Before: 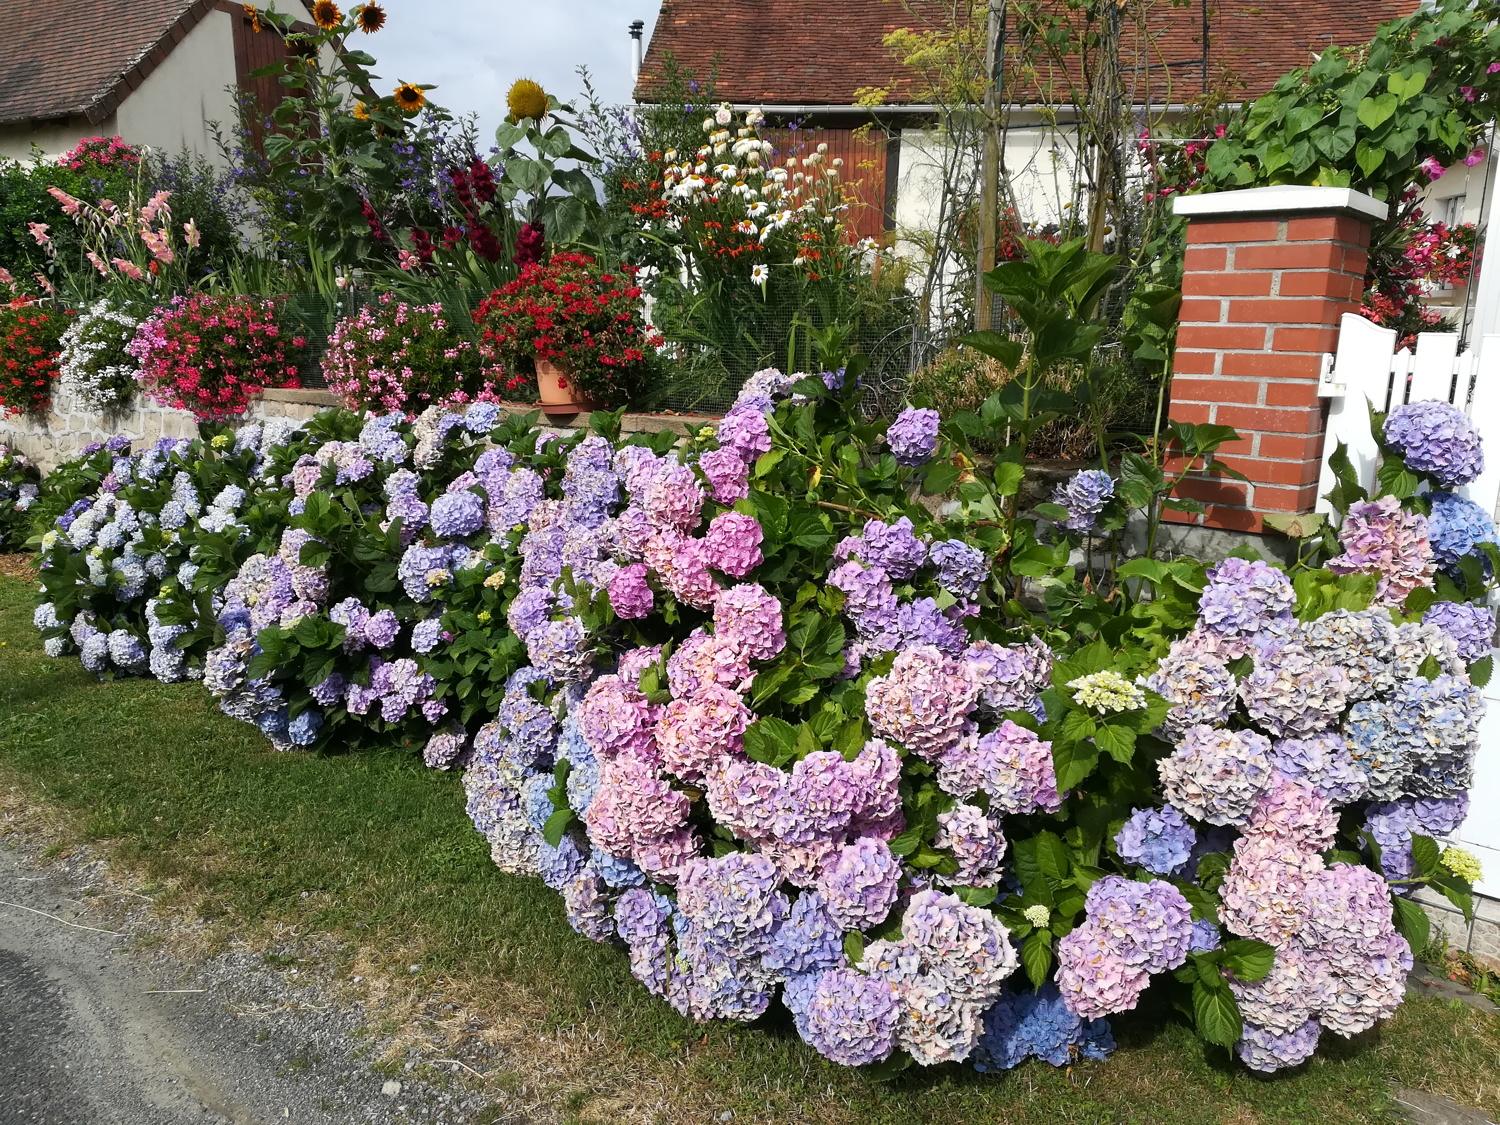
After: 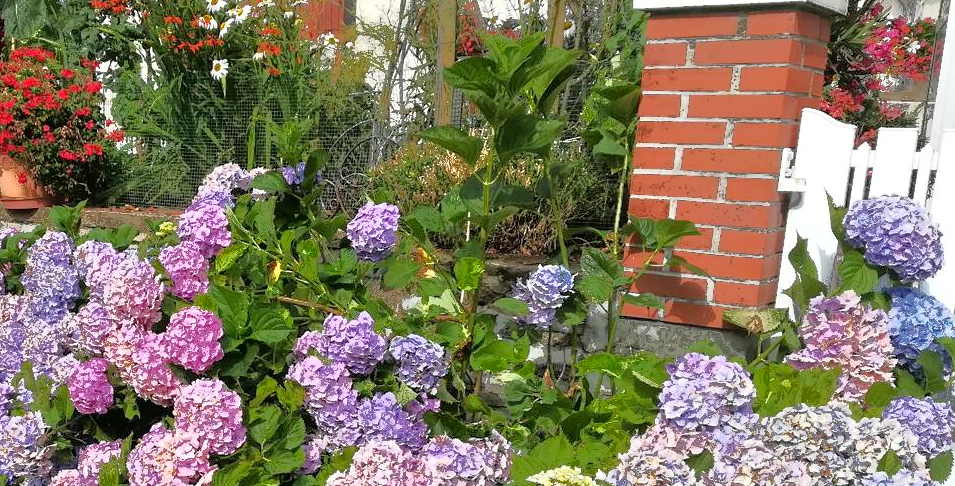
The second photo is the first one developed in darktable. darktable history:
crop: left 36.005%, top 18.293%, right 0.31%, bottom 38.444%
fill light: exposure -0.73 EV, center 0.69, width 2.2
tone equalizer: -7 EV 0.15 EV, -6 EV 0.6 EV, -5 EV 1.15 EV, -4 EV 1.33 EV, -3 EV 1.15 EV, -2 EV 0.6 EV, -1 EV 0.15 EV, mask exposure compensation -0.5 EV
